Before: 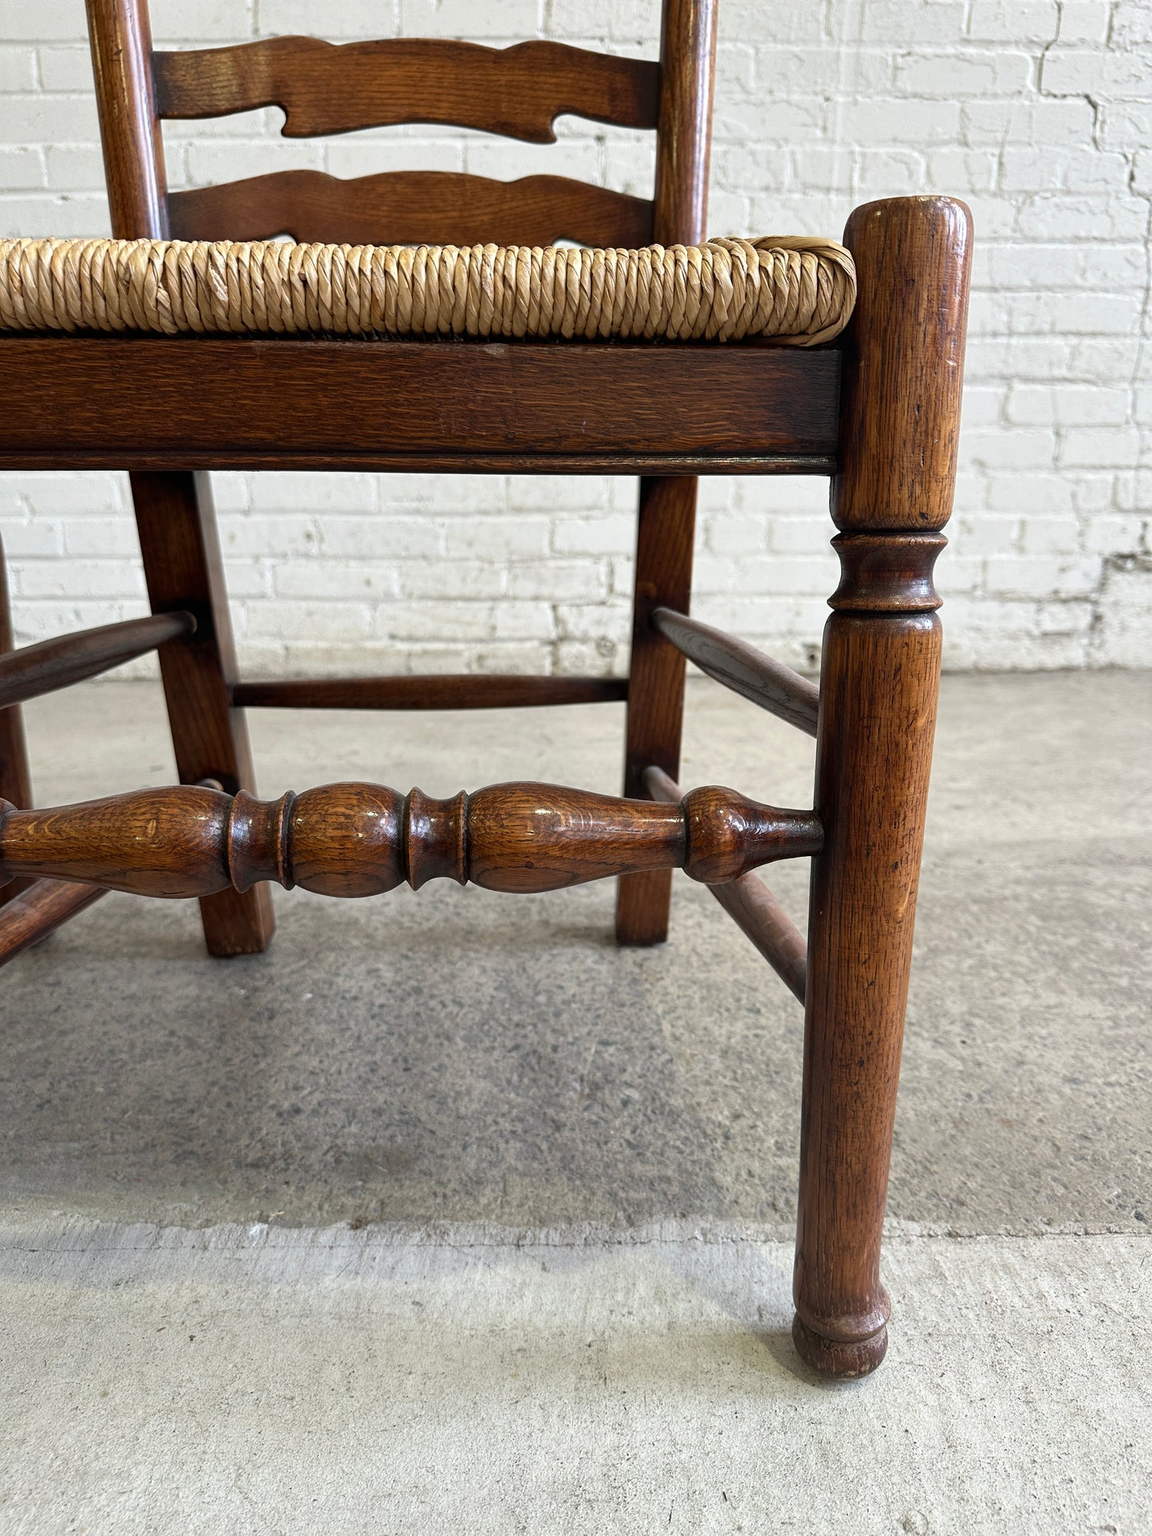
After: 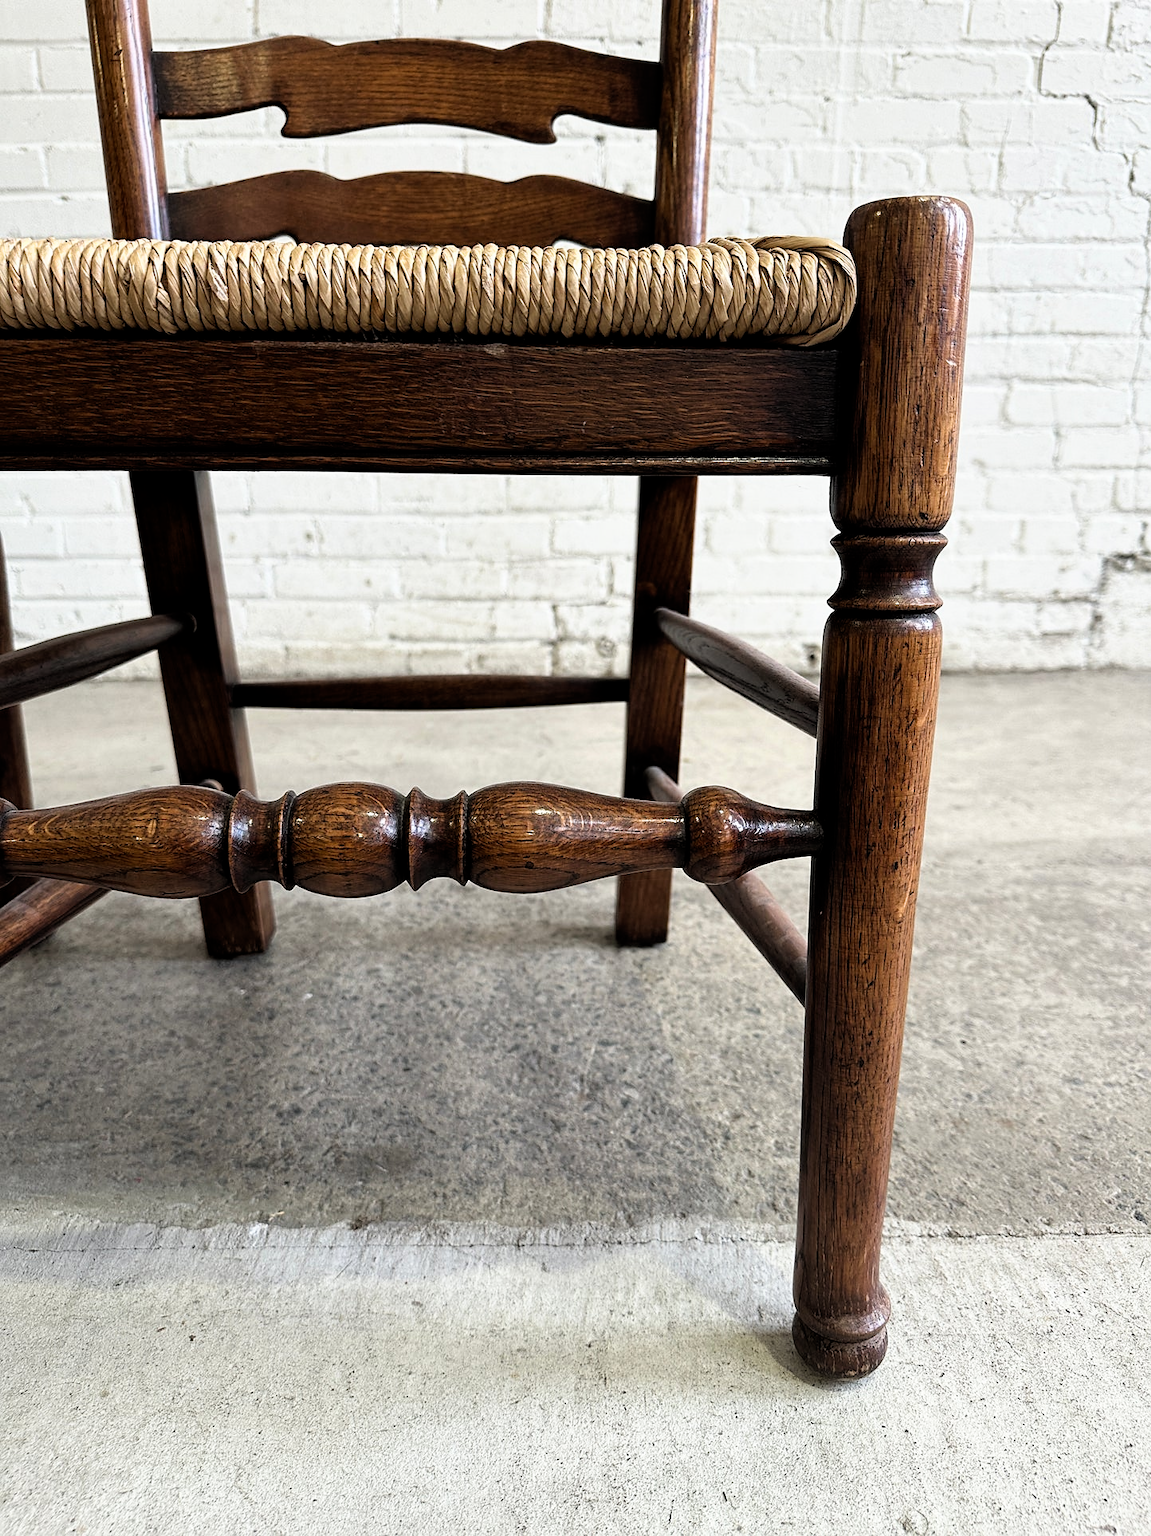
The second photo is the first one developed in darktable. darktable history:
sharpen: radius 1.585, amount 0.368, threshold 1.37
filmic rgb: black relative exposure -8.66 EV, white relative exposure 2.69 EV, target black luminance 0%, target white luminance 99.868%, hardness 6.25, latitude 75.33%, contrast 1.322, highlights saturation mix -5.53%
